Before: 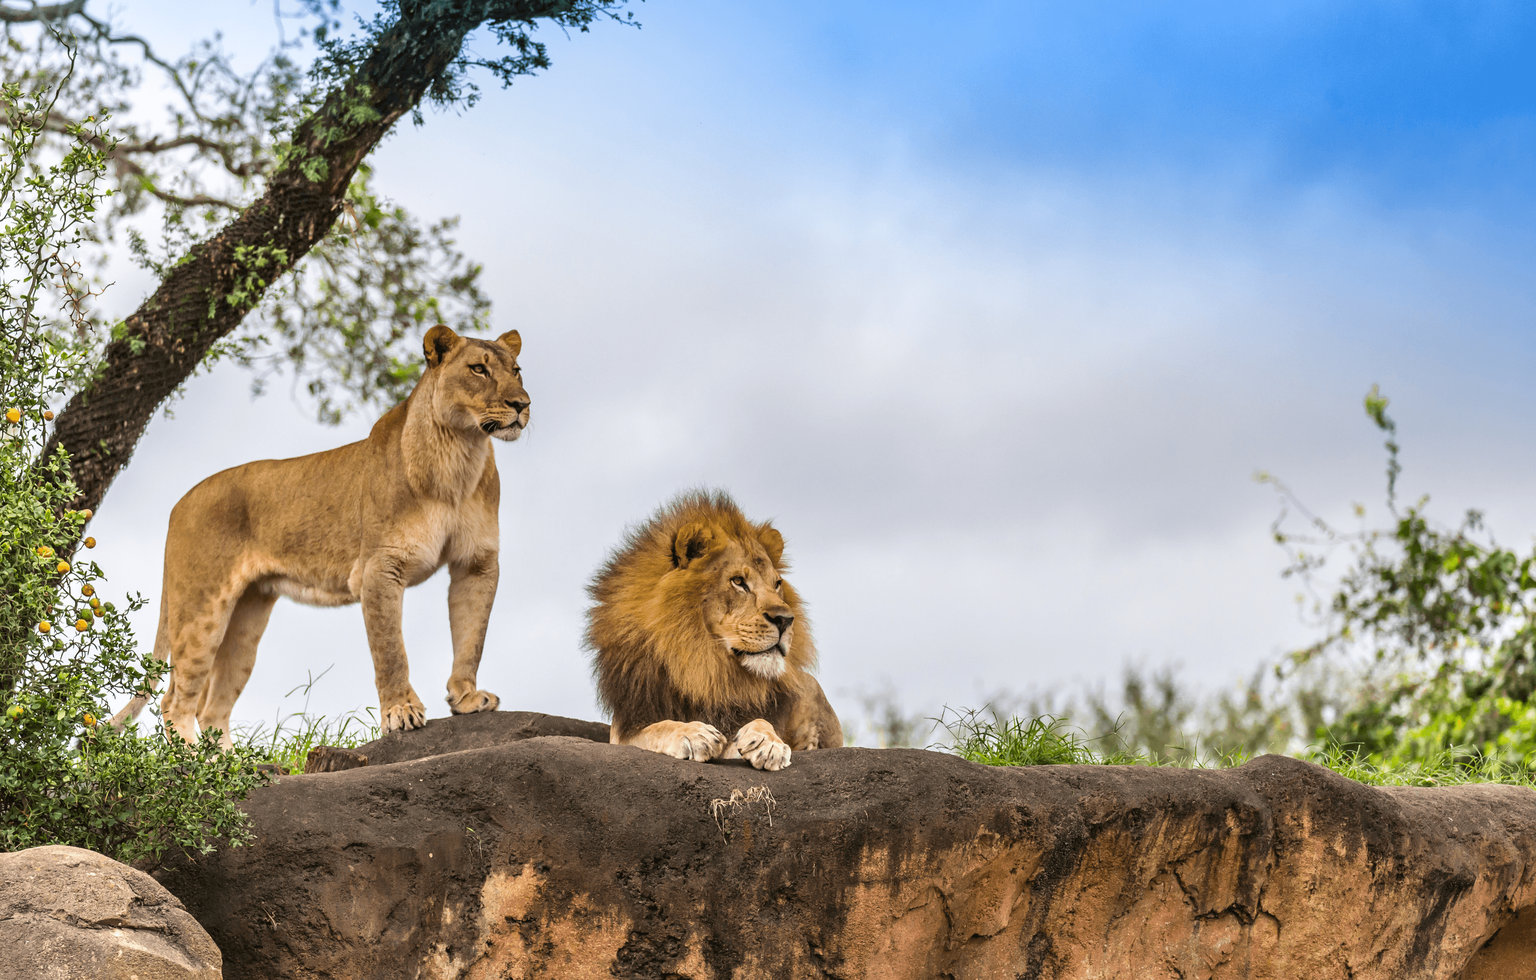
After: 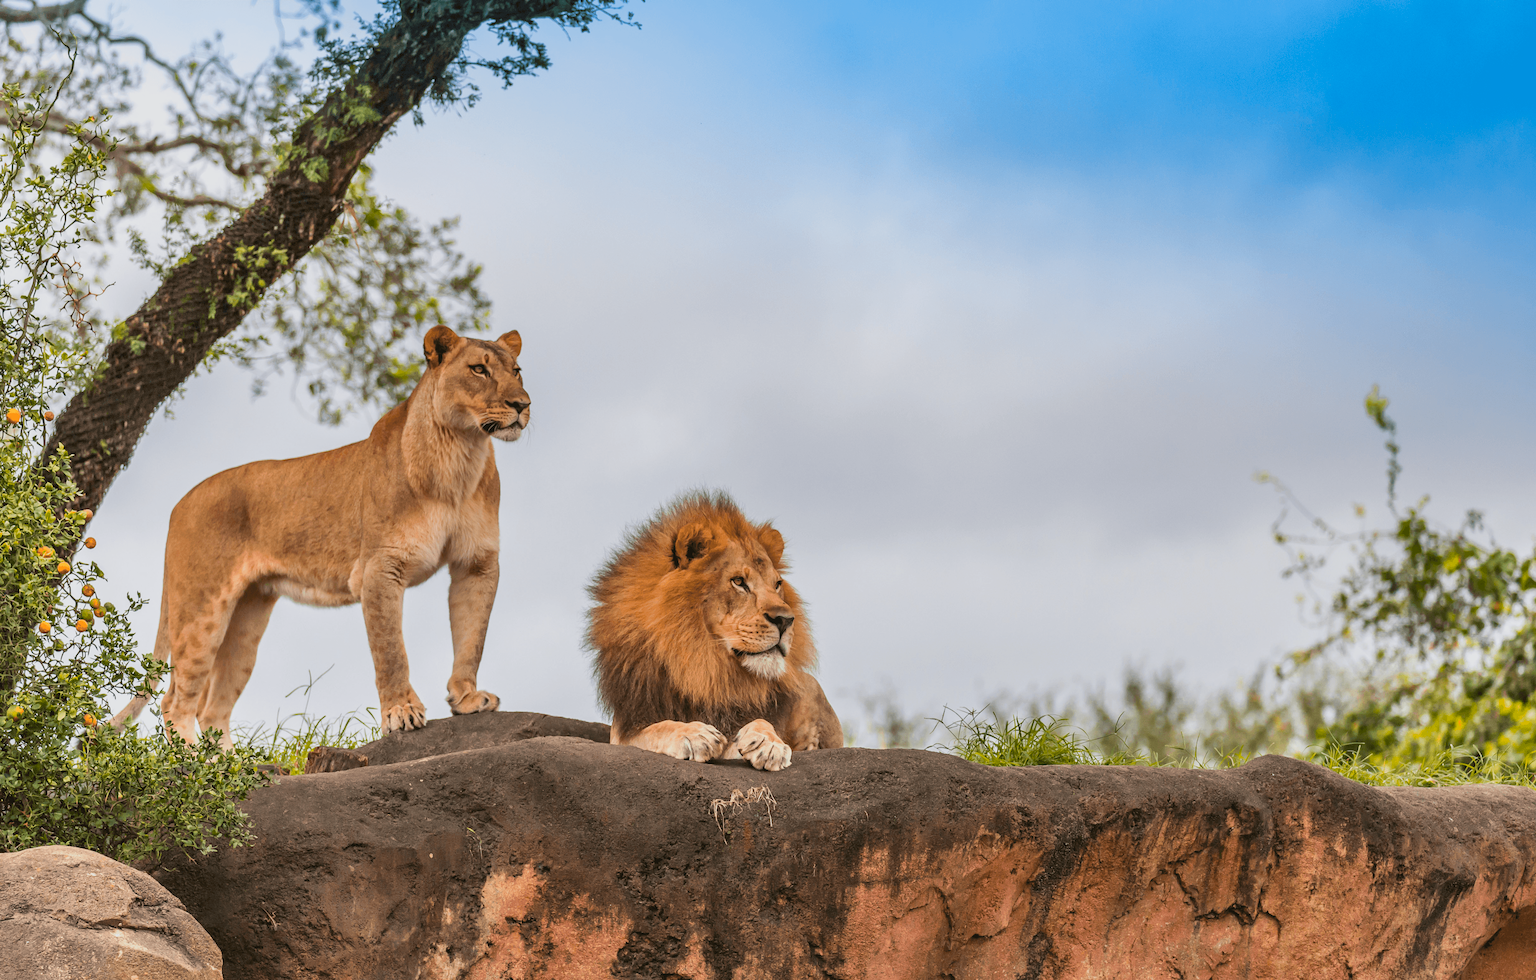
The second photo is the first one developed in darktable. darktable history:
color balance rgb: perceptual saturation grading › global saturation -0.31%, global vibrance -8%, contrast -13%, saturation formula JzAzBz (2021)
color zones: curves: ch1 [(0.239, 0.552) (0.75, 0.5)]; ch2 [(0.25, 0.462) (0.749, 0.457)], mix 25.94%
